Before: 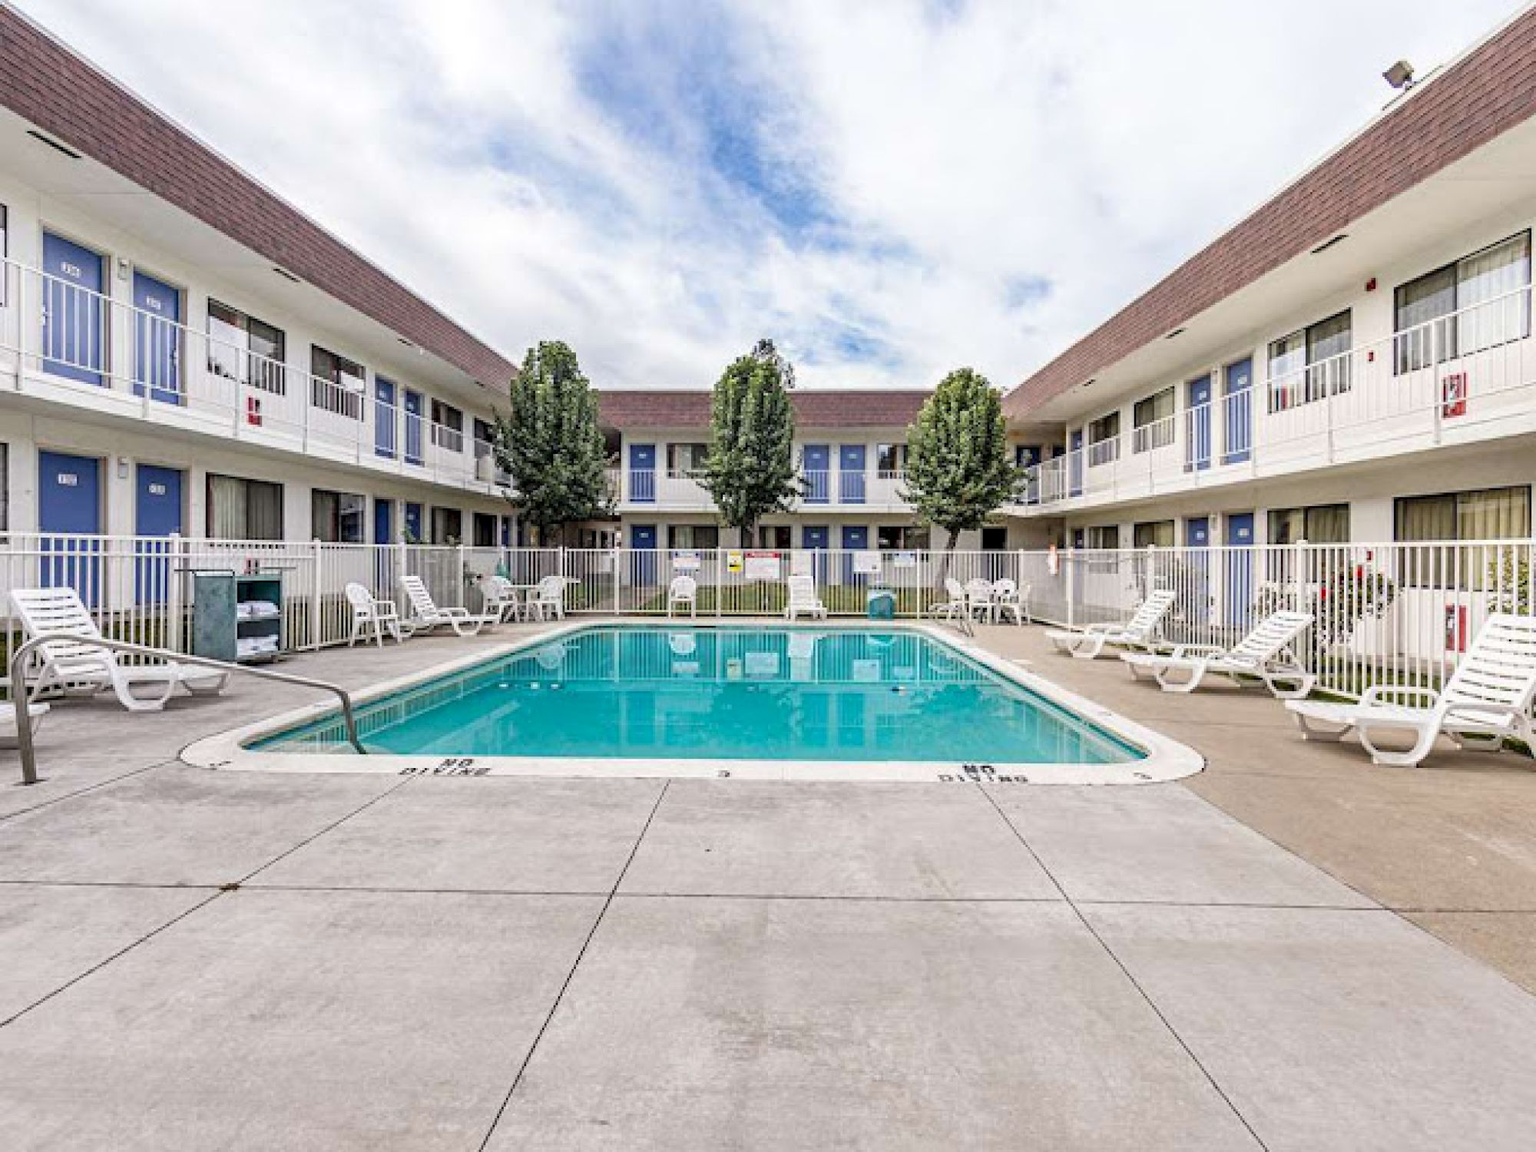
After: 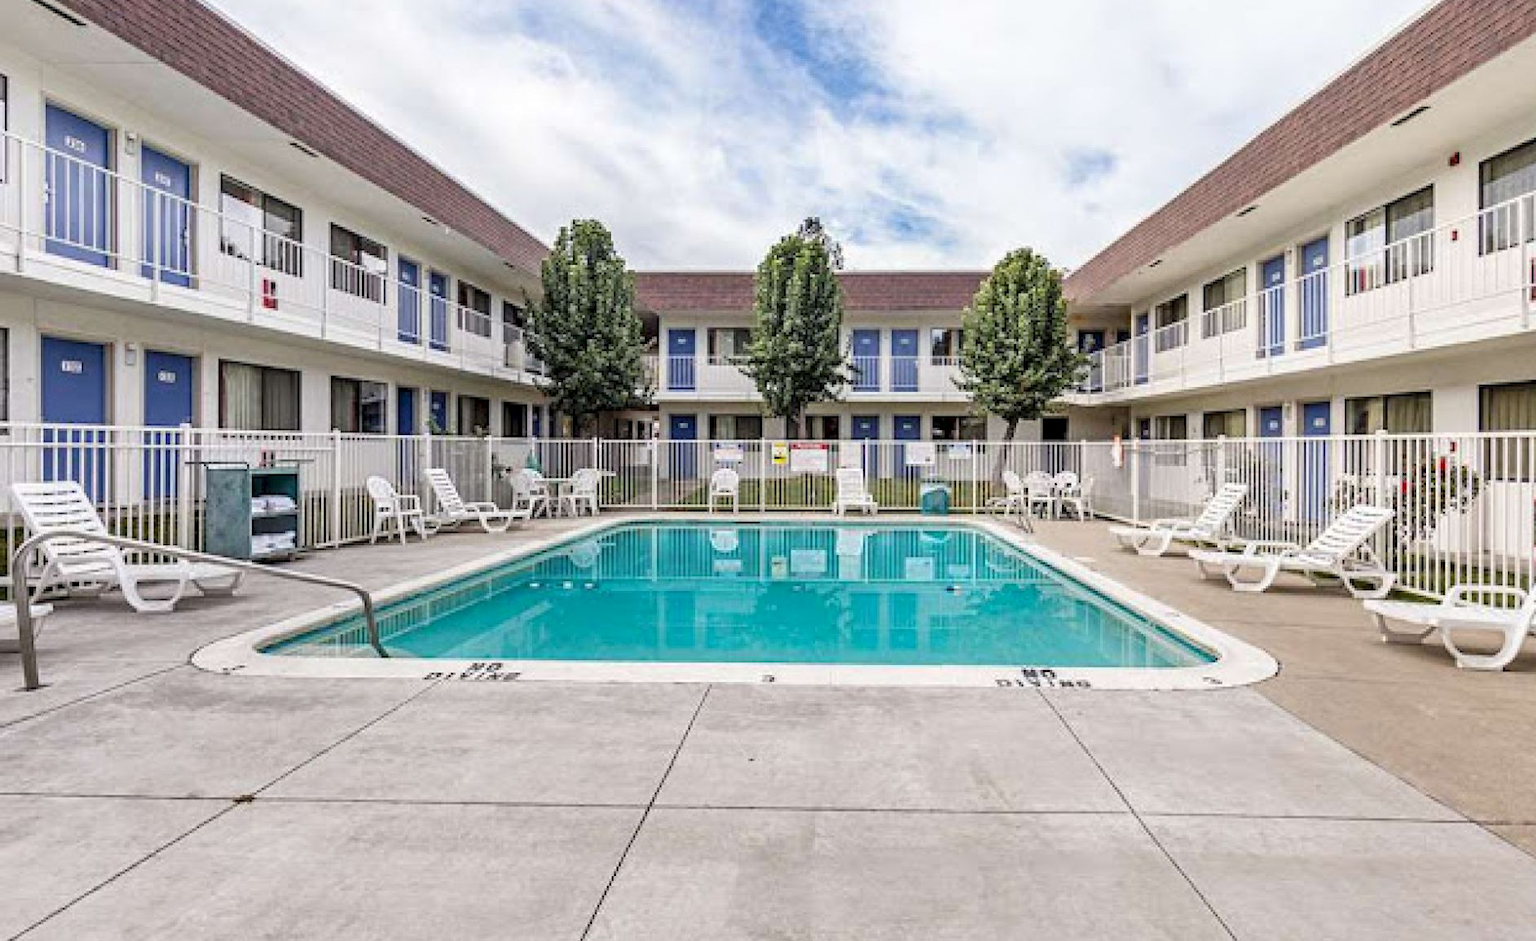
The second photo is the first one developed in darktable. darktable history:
crop and rotate: angle 0.03°, top 11.643%, right 5.651%, bottom 11.189%
local contrast: mode bilateral grid, contrast 15, coarseness 36, detail 105%, midtone range 0.2
